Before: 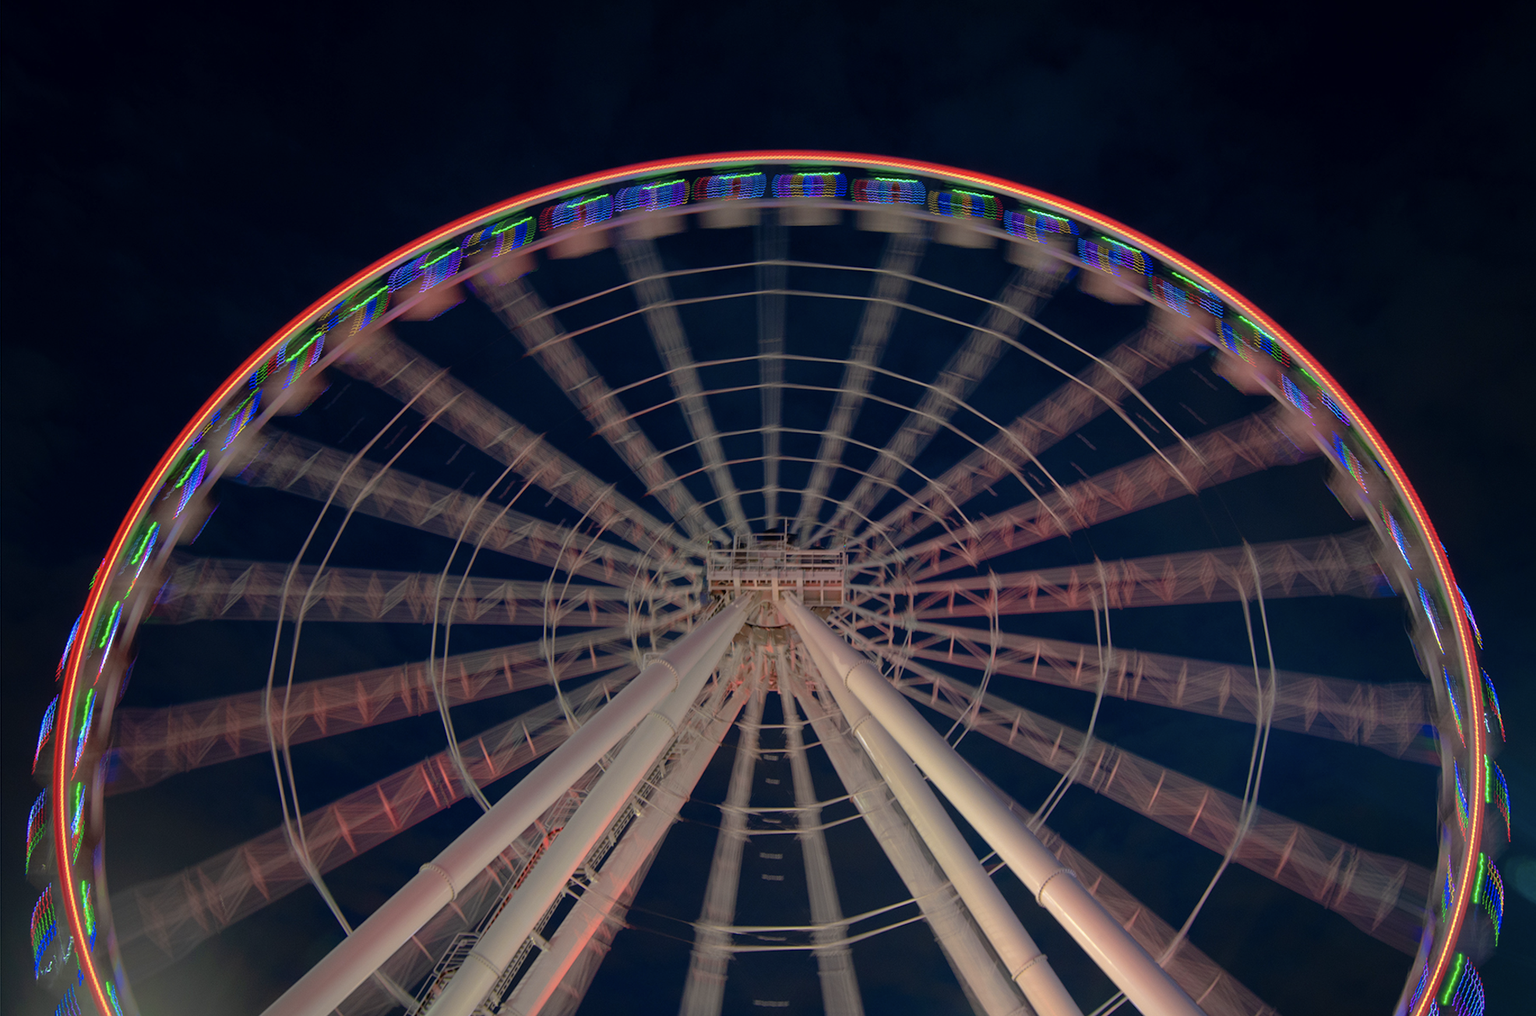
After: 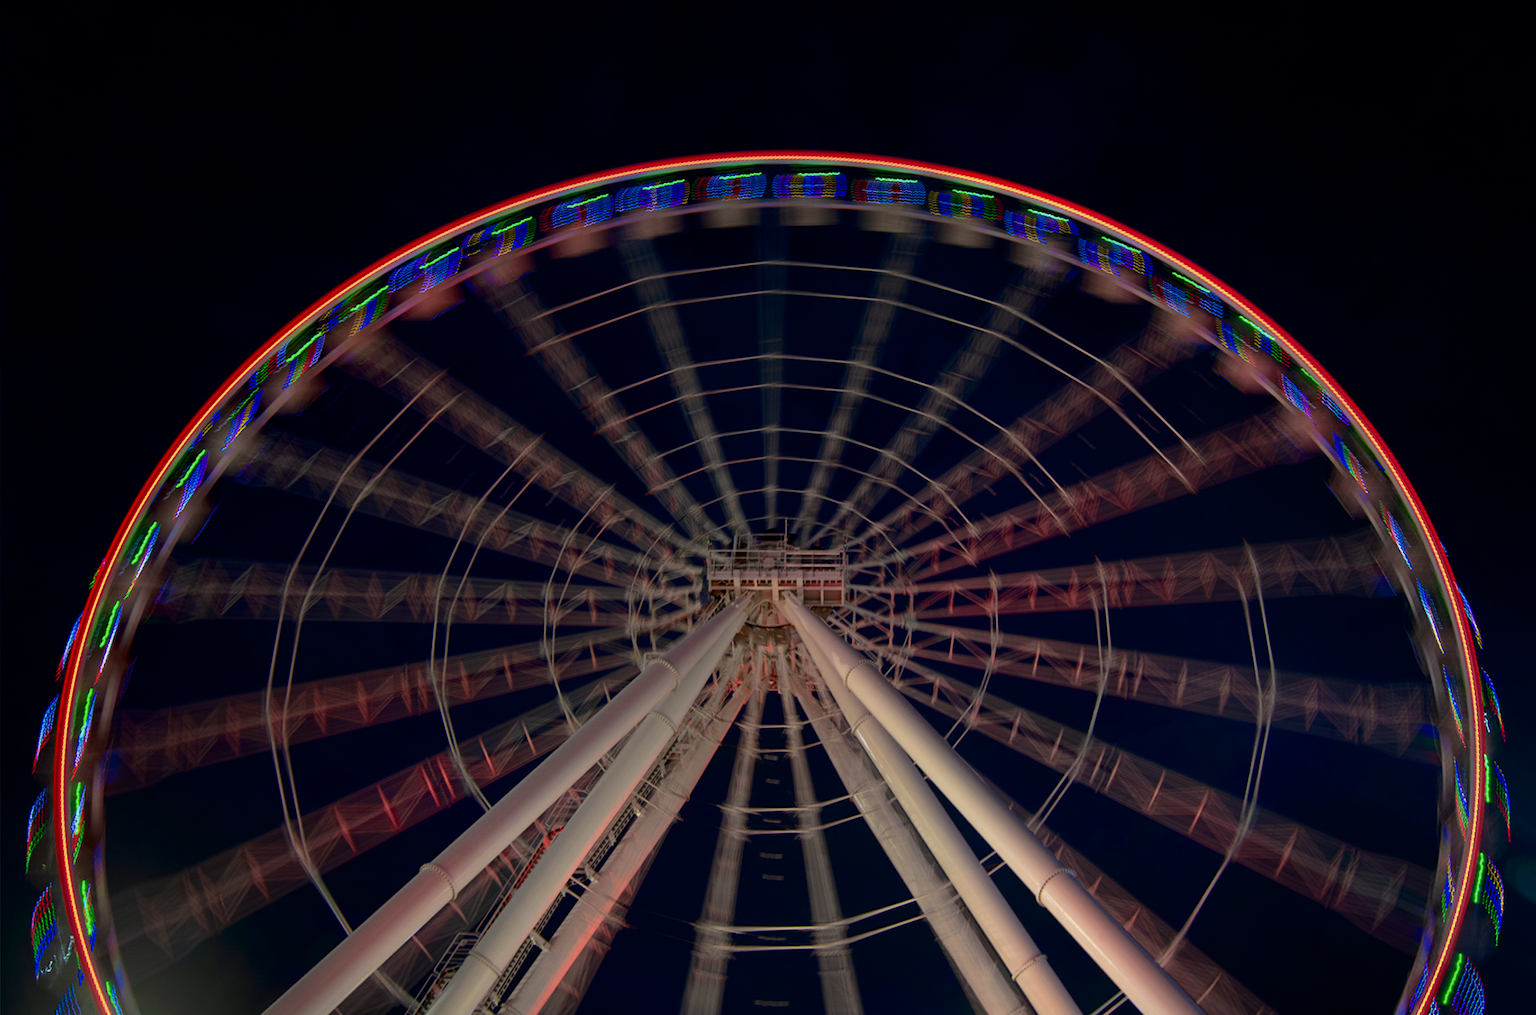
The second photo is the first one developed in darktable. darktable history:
contrast brightness saturation: contrast 0.21, brightness -0.11, saturation 0.21
filmic rgb: white relative exposure 3.85 EV, hardness 4.3
